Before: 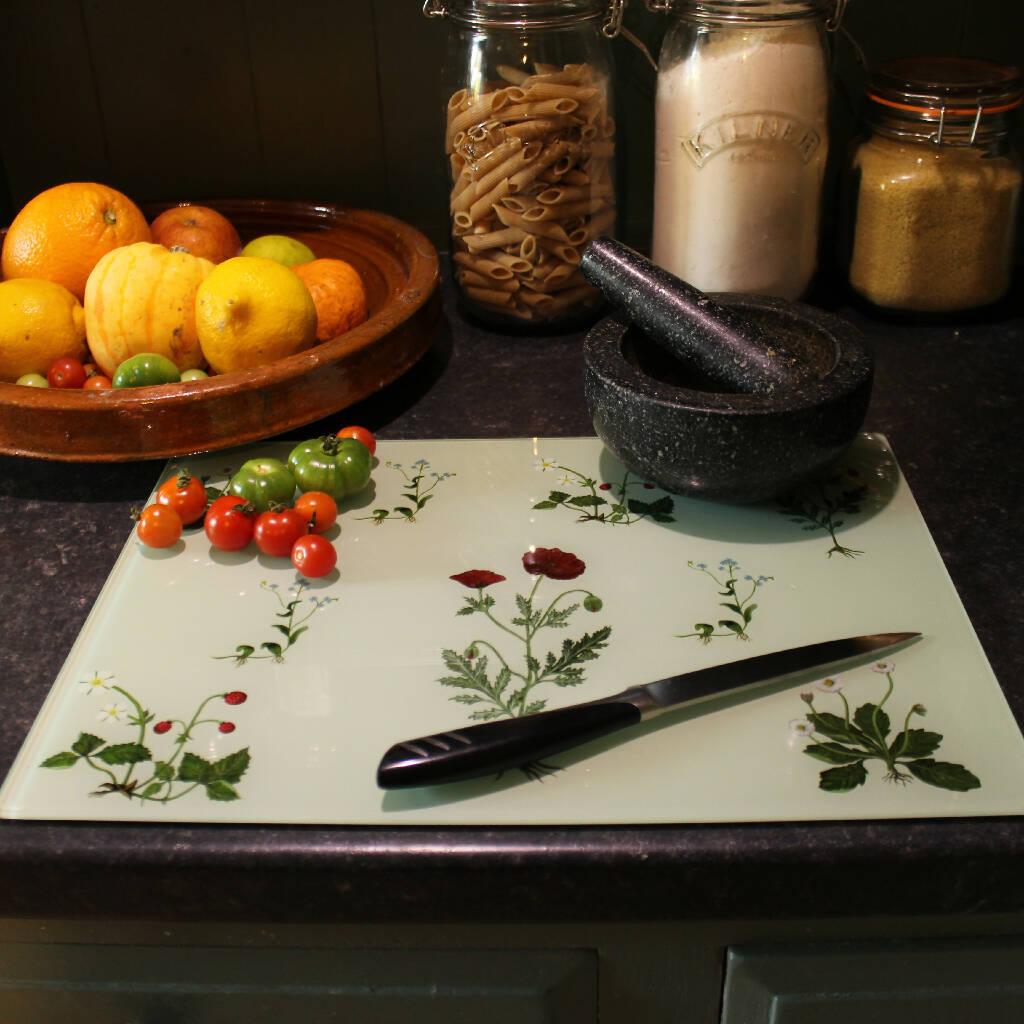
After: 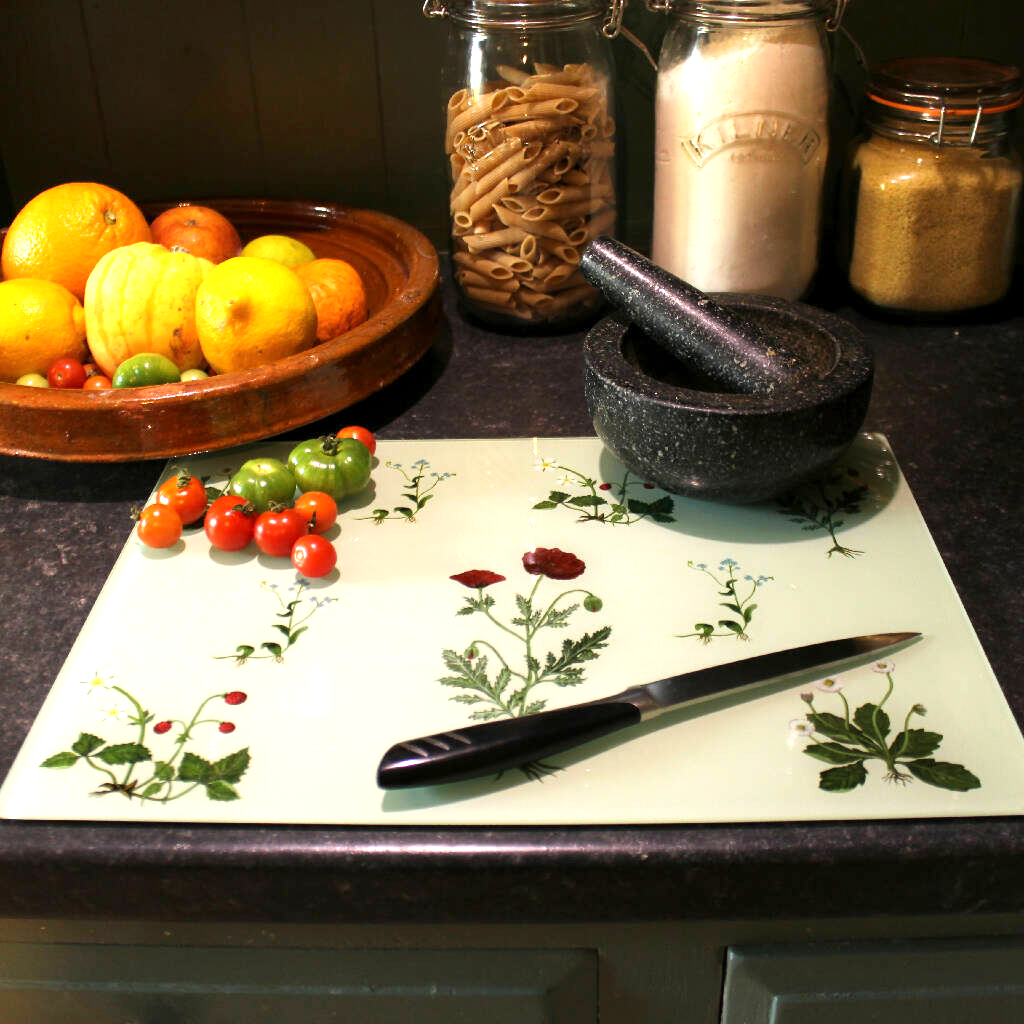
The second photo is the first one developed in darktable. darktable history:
base curve: curves: ch0 [(0, 0) (0.989, 0.992)], preserve colors none
exposure: black level correction 0.001, exposure 0.957 EV, compensate exposure bias true, compensate highlight preservation false
